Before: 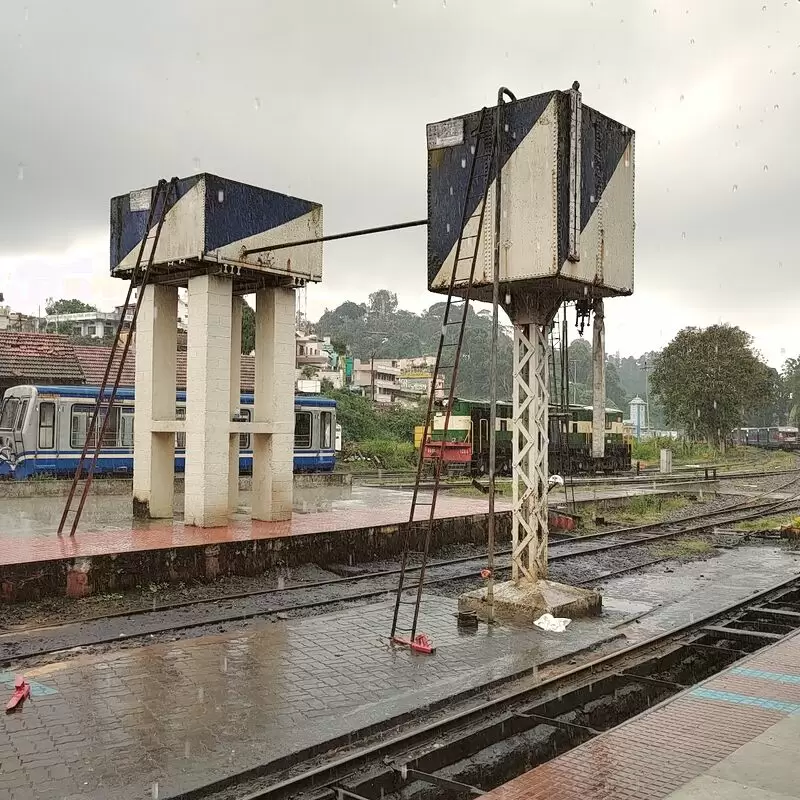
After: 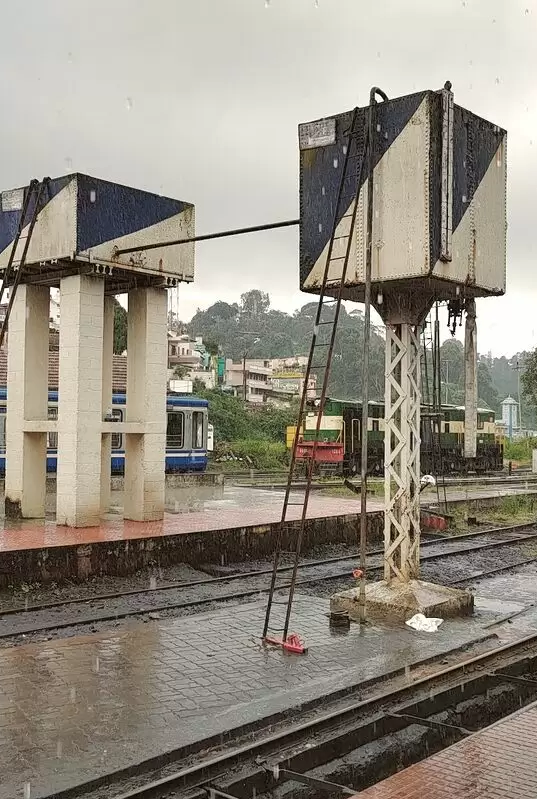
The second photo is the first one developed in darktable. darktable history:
crop and rotate: left 16.09%, right 16.702%
shadows and highlights: shadows 25.03, highlights -24.55
